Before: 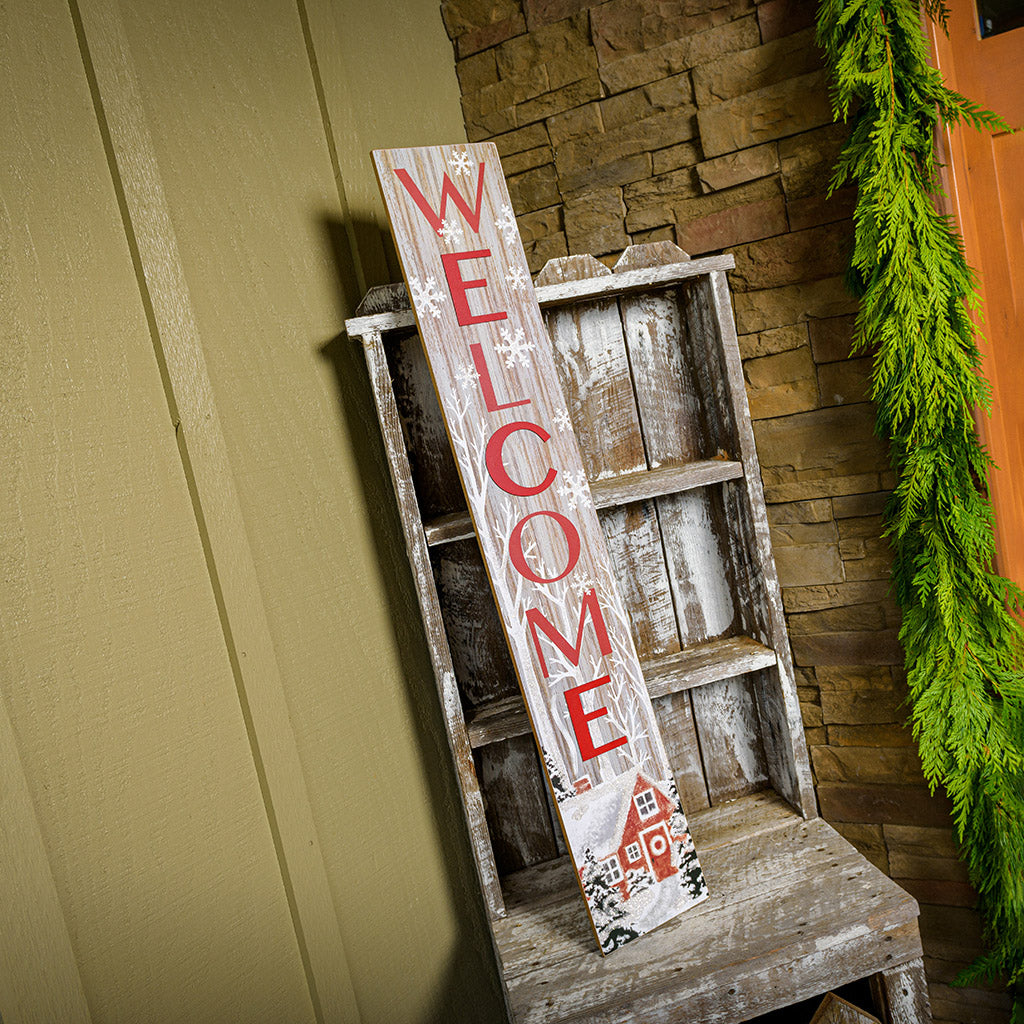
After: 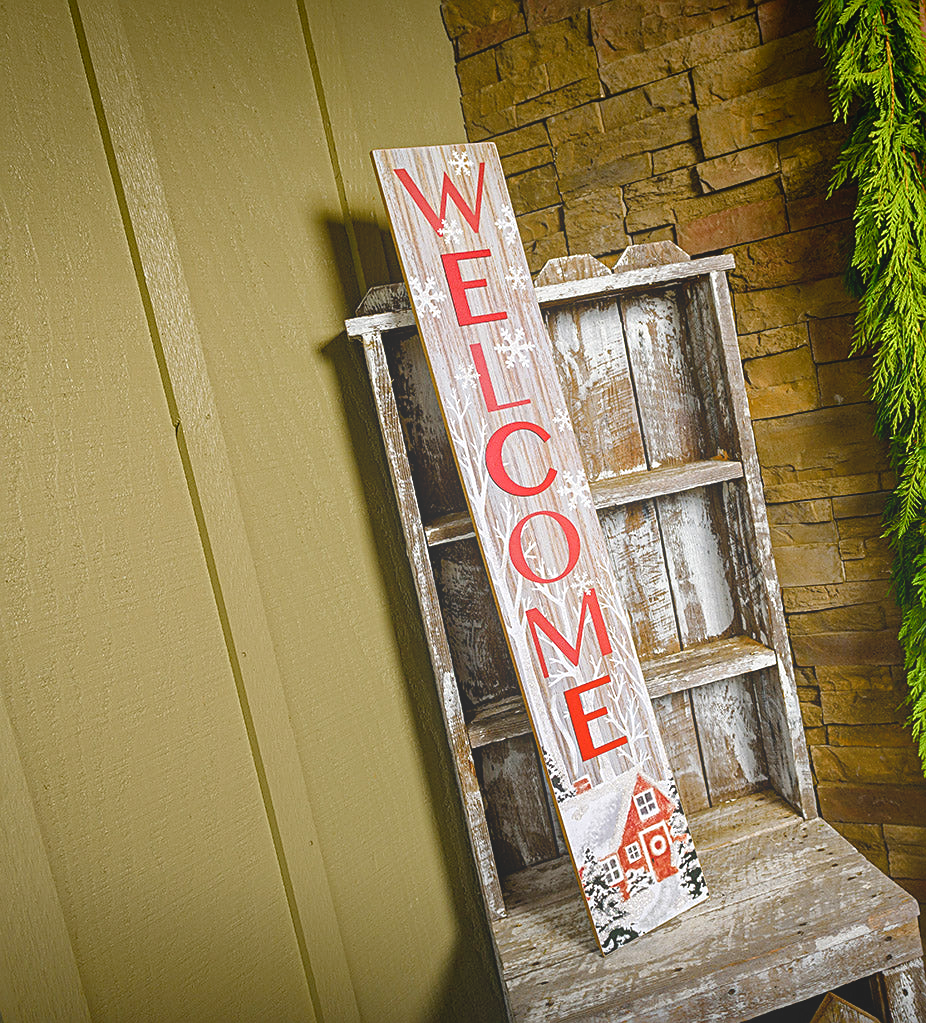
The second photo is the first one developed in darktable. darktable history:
crop: right 9.509%, bottom 0.031%
color balance rgb: perceptual saturation grading › global saturation 20%, perceptual saturation grading › highlights -25%, perceptual saturation grading › shadows 25%
bloom: size 38%, threshold 95%, strength 30%
sharpen: on, module defaults
tone equalizer: on, module defaults
